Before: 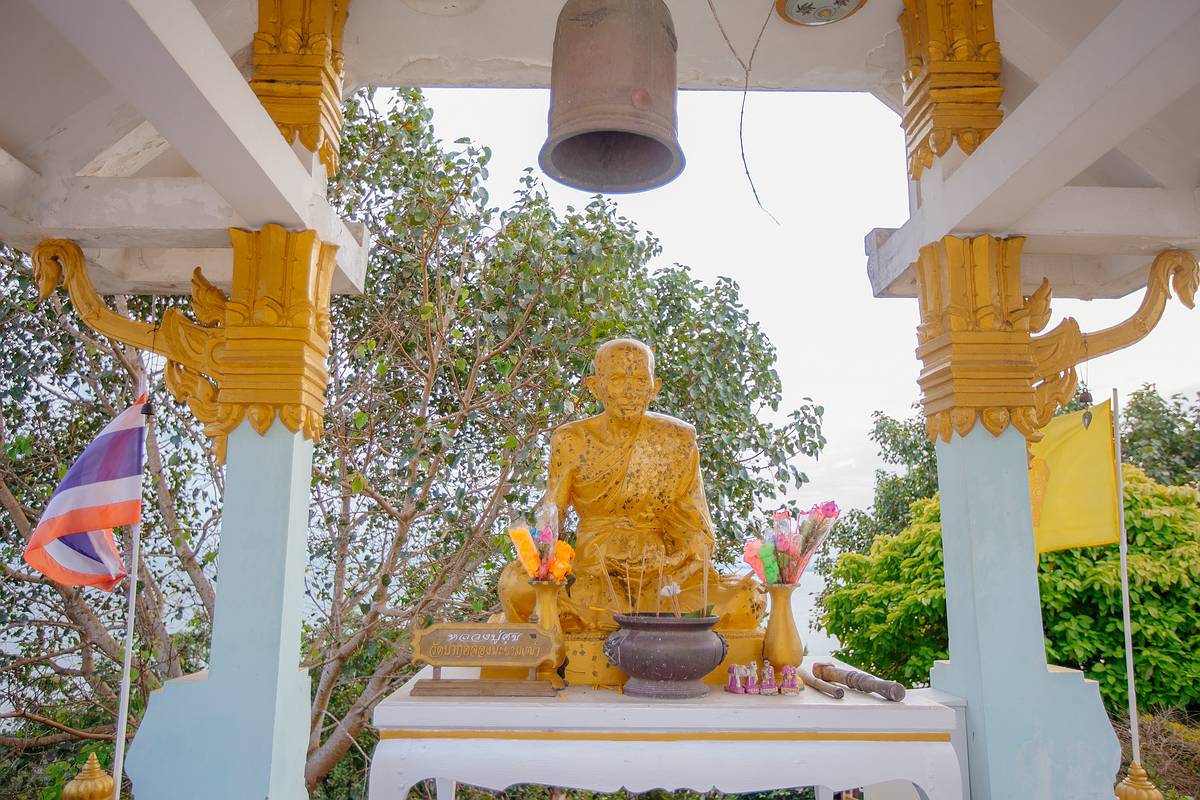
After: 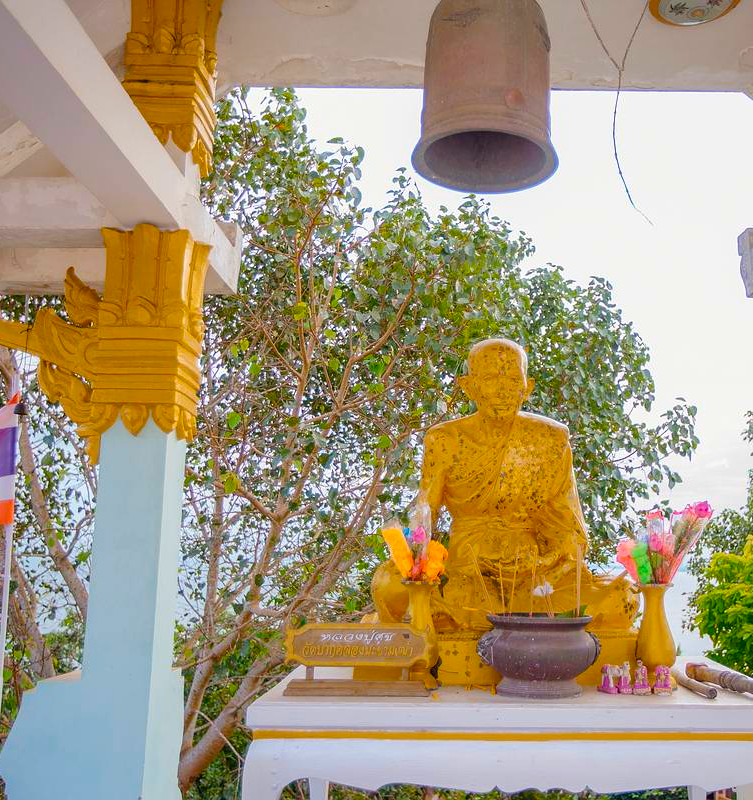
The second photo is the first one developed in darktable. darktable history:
crop: left 10.644%, right 26.528%
color balance rgb: perceptual saturation grading › global saturation 20%, global vibrance 20%
tone equalizer: -8 EV -0.55 EV
color balance: output saturation 110%
